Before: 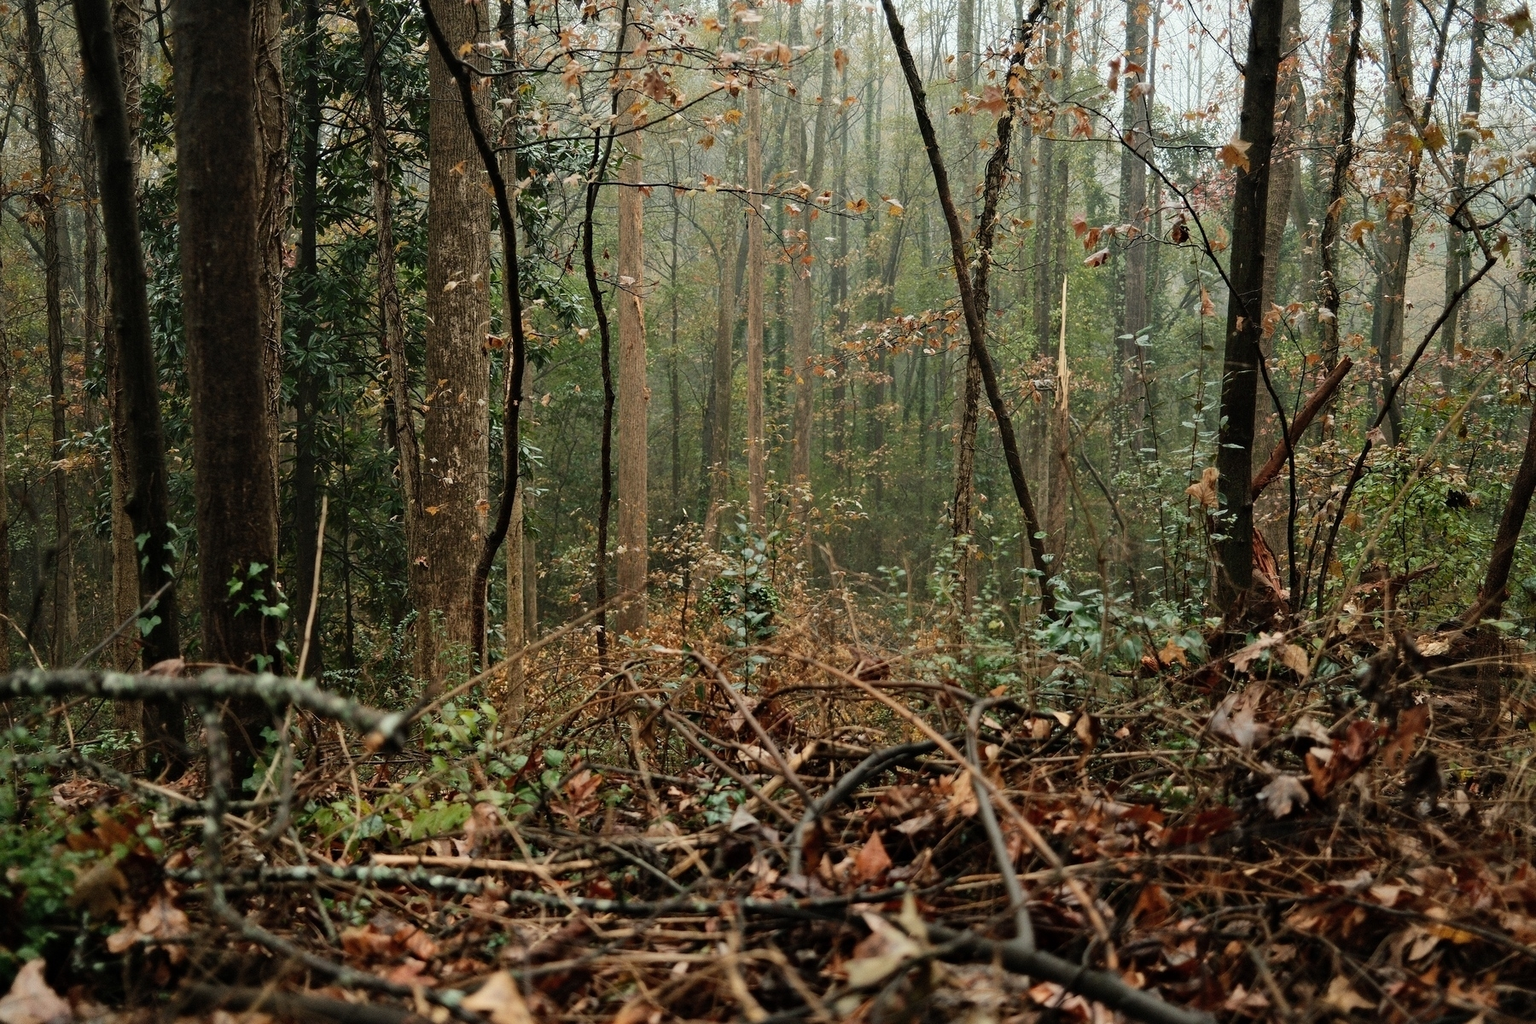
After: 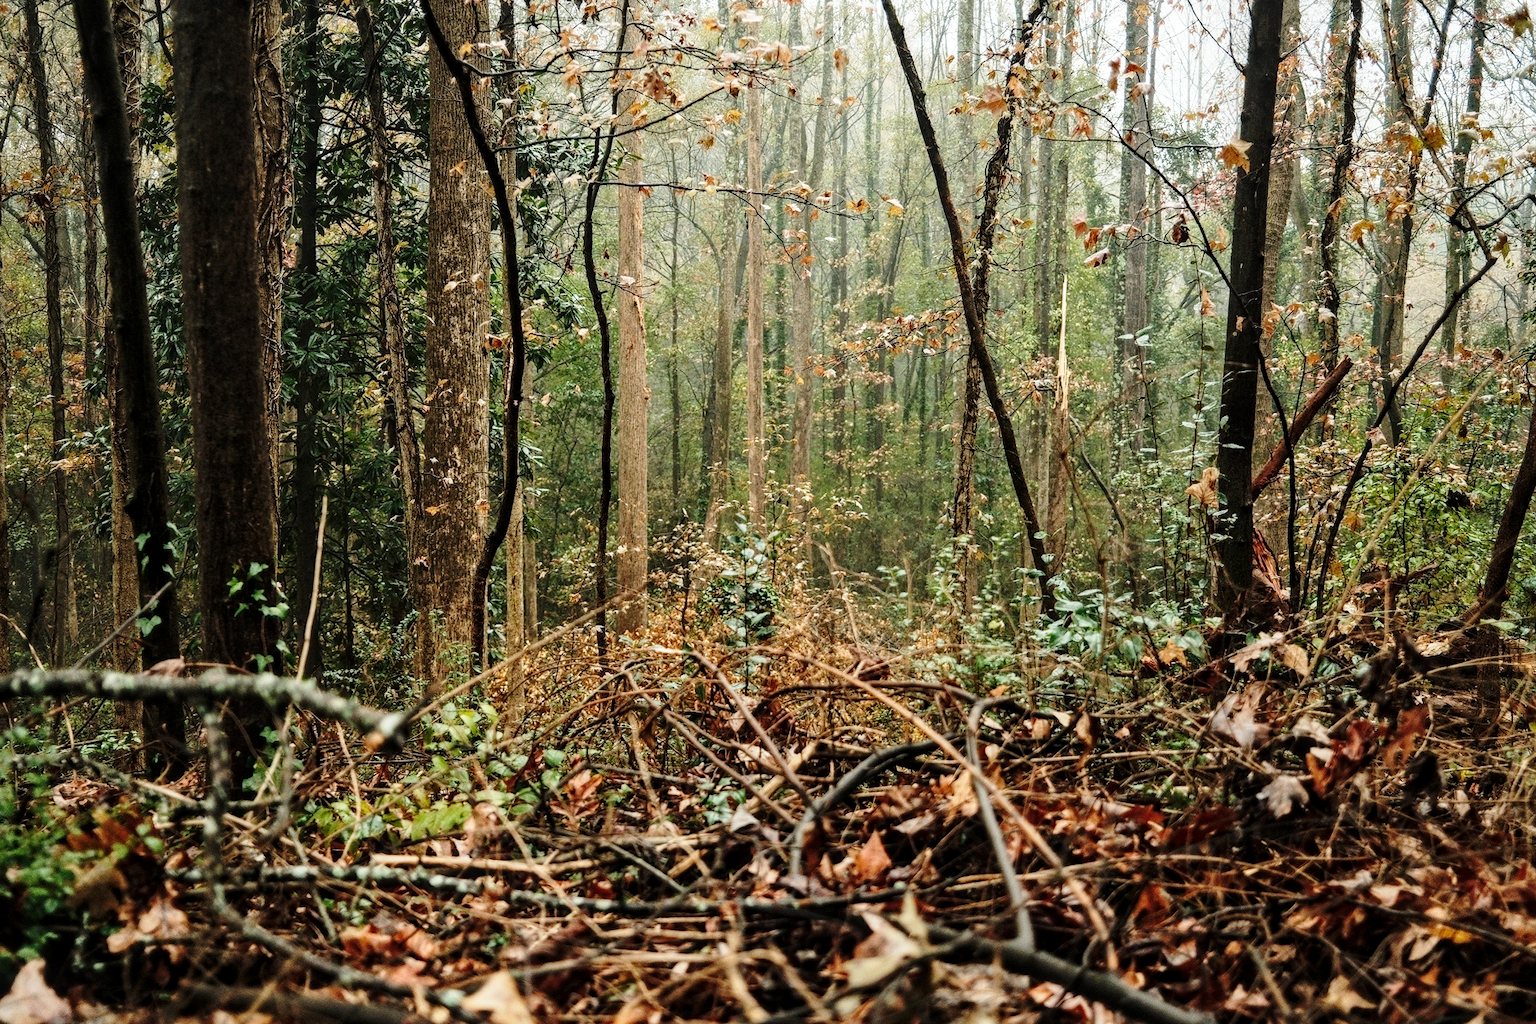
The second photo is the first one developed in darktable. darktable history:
local contrast: on, module defaults
base curve: curves: ch0 [(0, 0) (0.028, 0.03) (0.121, 0.232) (0.46, 0.748) (0.859, 0.968) (1, 1)], preserve colors none
contrast brightness saturation: contrast 0.038, saturation 0.162
color correction: highlights b* -0.003, saturation 0.814
